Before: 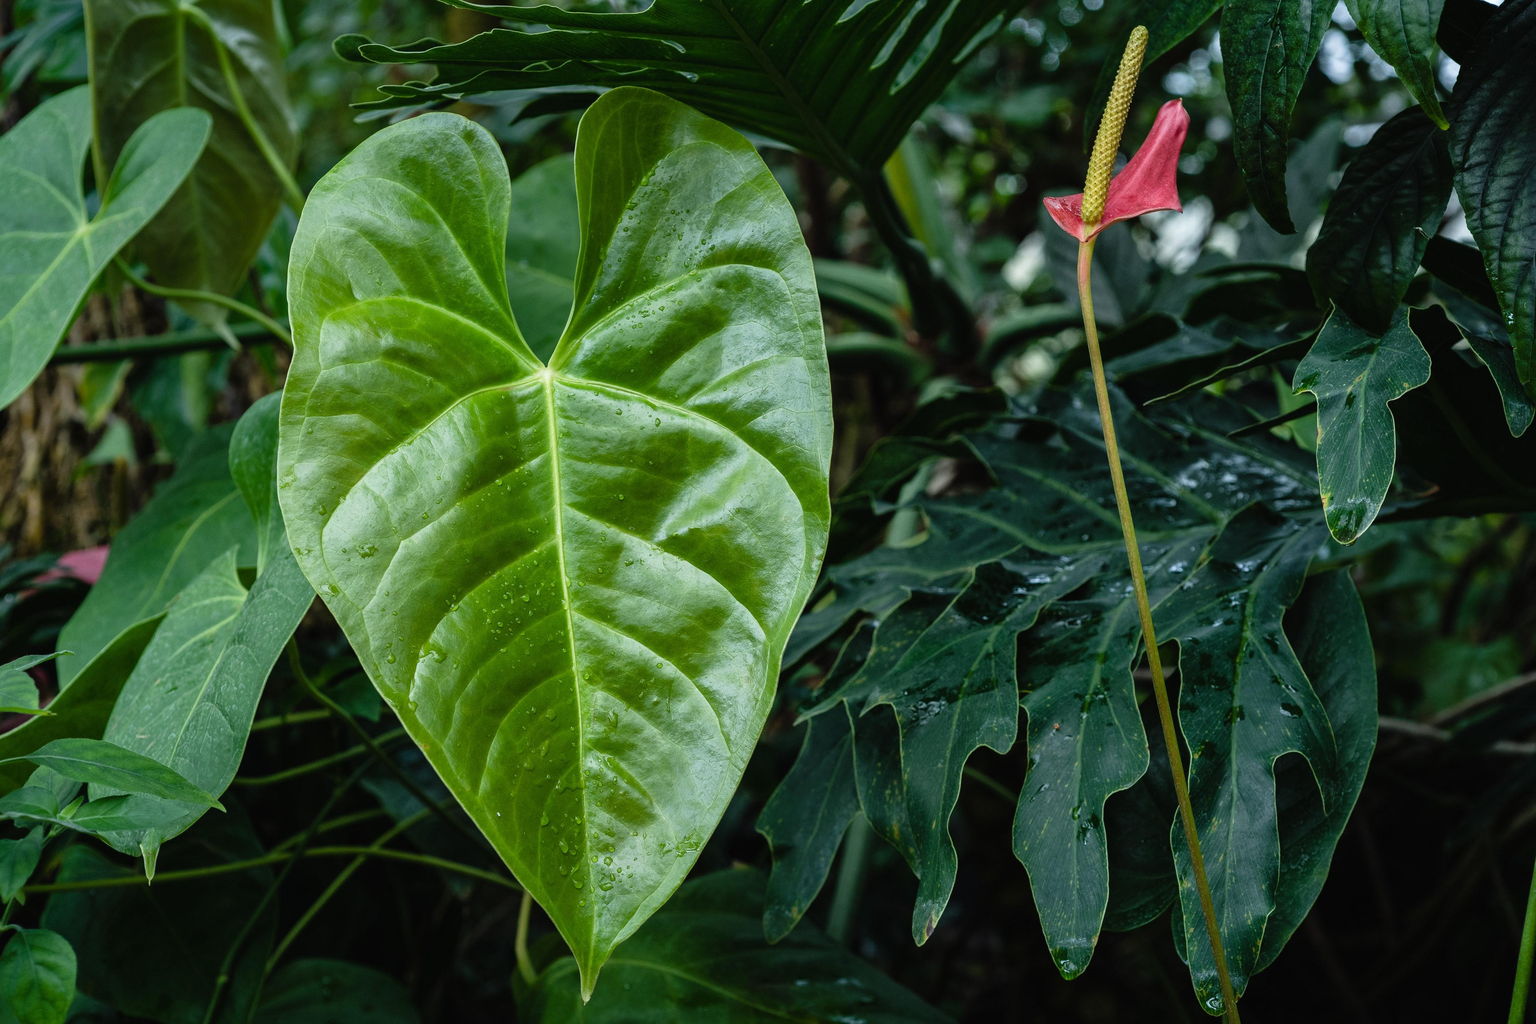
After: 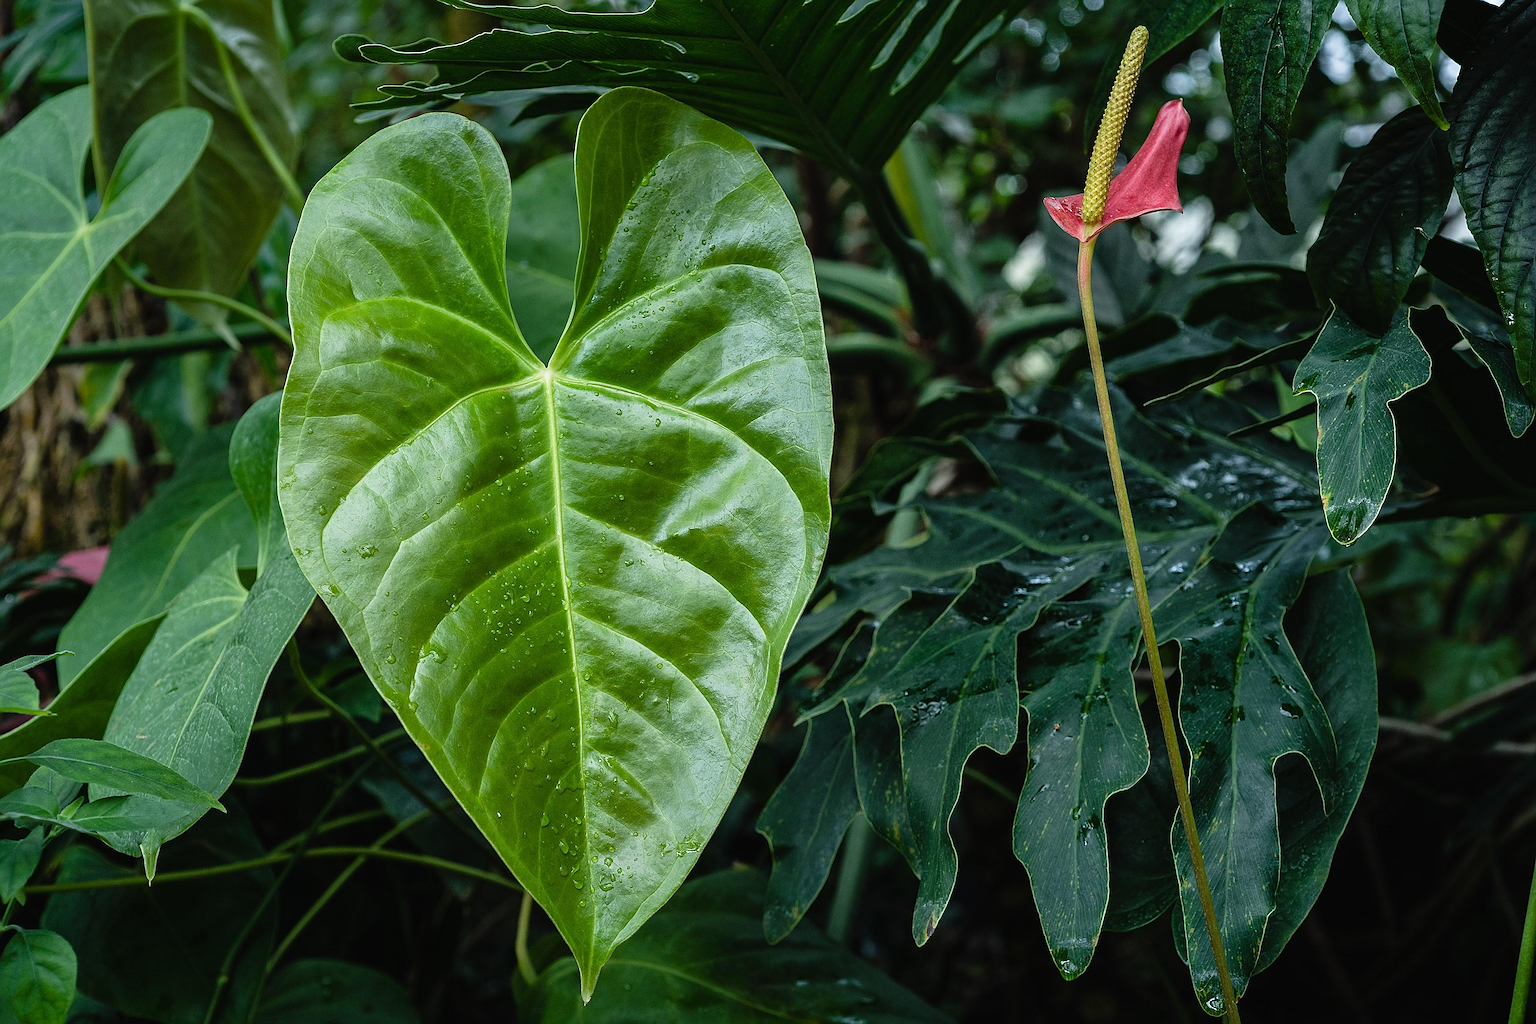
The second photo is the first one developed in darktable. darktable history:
sharpen: amount 1.017
